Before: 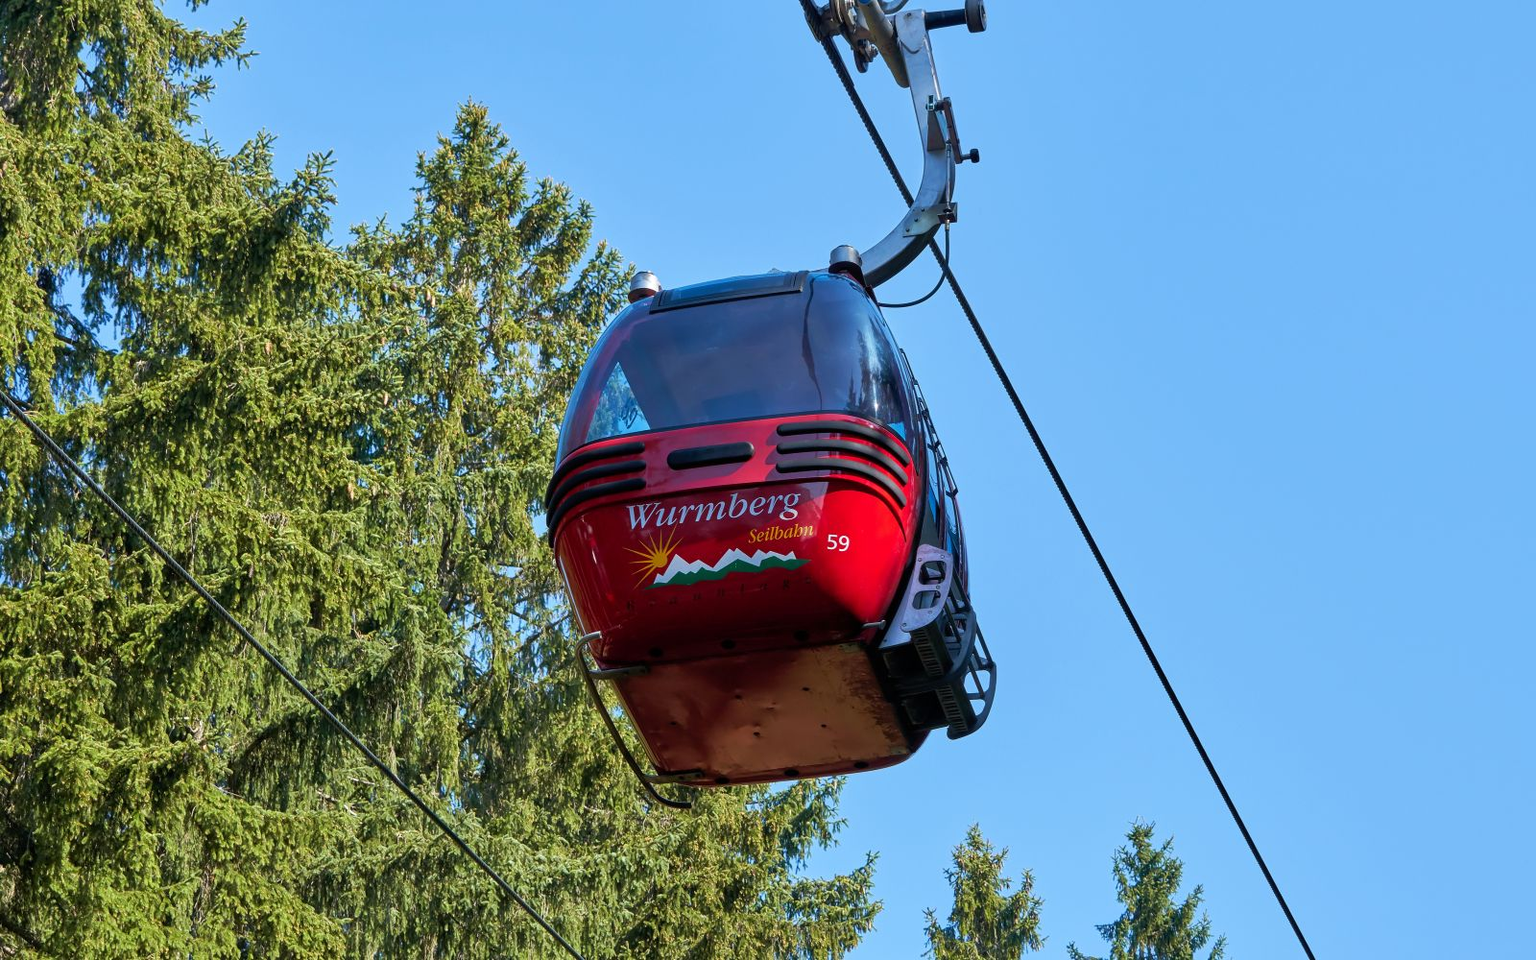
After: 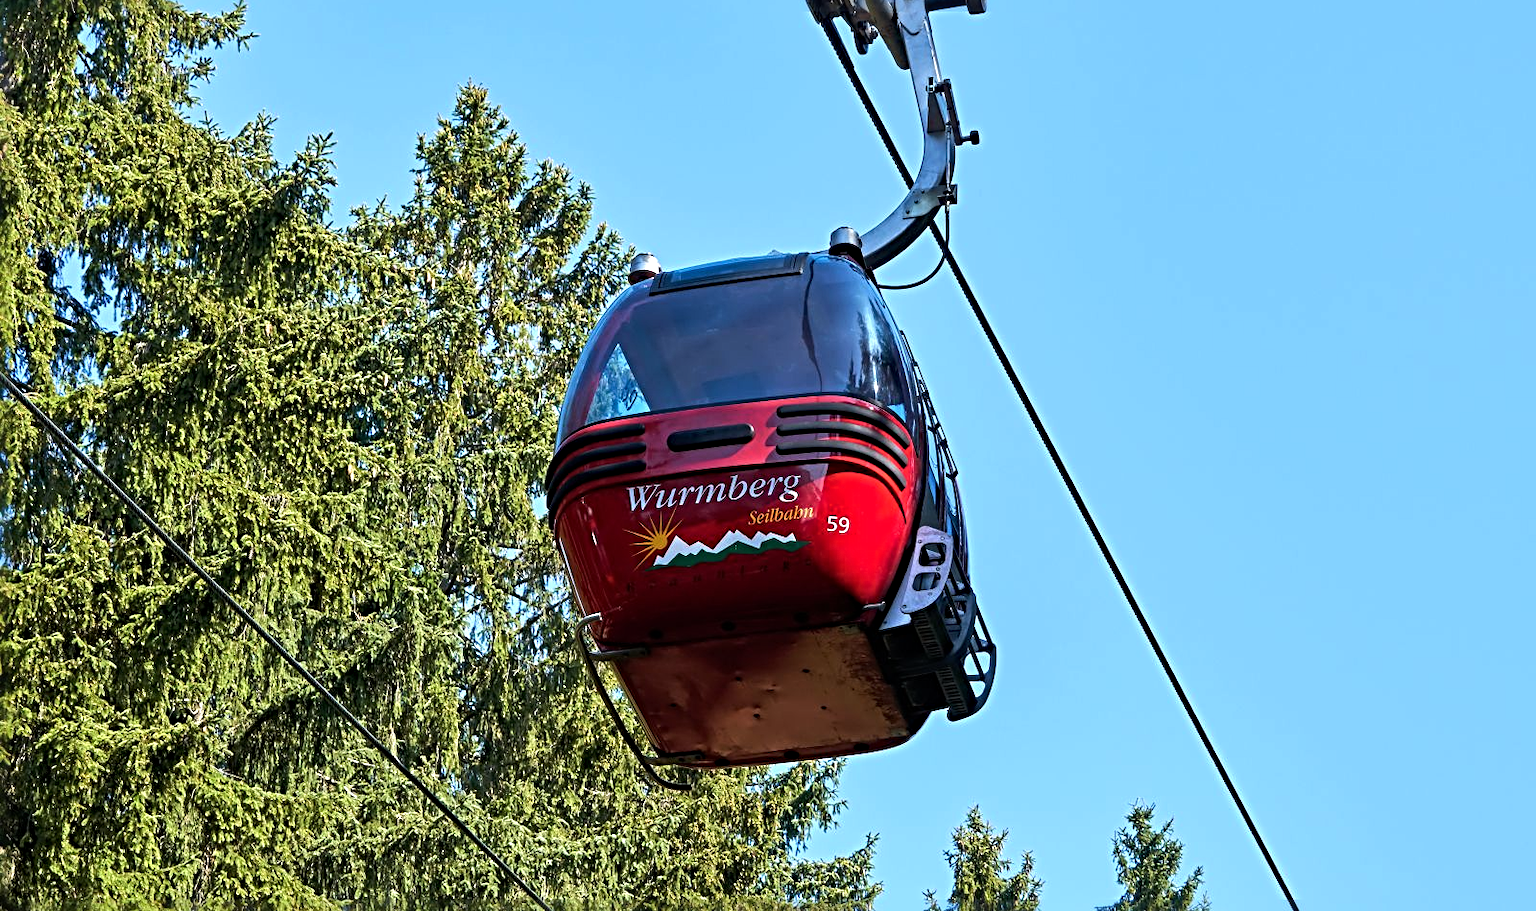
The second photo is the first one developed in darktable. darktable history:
crop and rotate: top 1.98%, bottom 3.051%
sharpen: radius 4.903
tone equalizer: -8 EV -0.44 EV, -7 EV -0.394 EV, -6 EV -0.318 EV, -5 EV -0.262 EV, -3 EV 0.209 EV, -2 EV 0.342 EV, -1 EV 0.415 EV, +0 EV 0.441 EV, edges refinement/feathering 500, mask exposure compensation -1.57 EV, preserve details no
